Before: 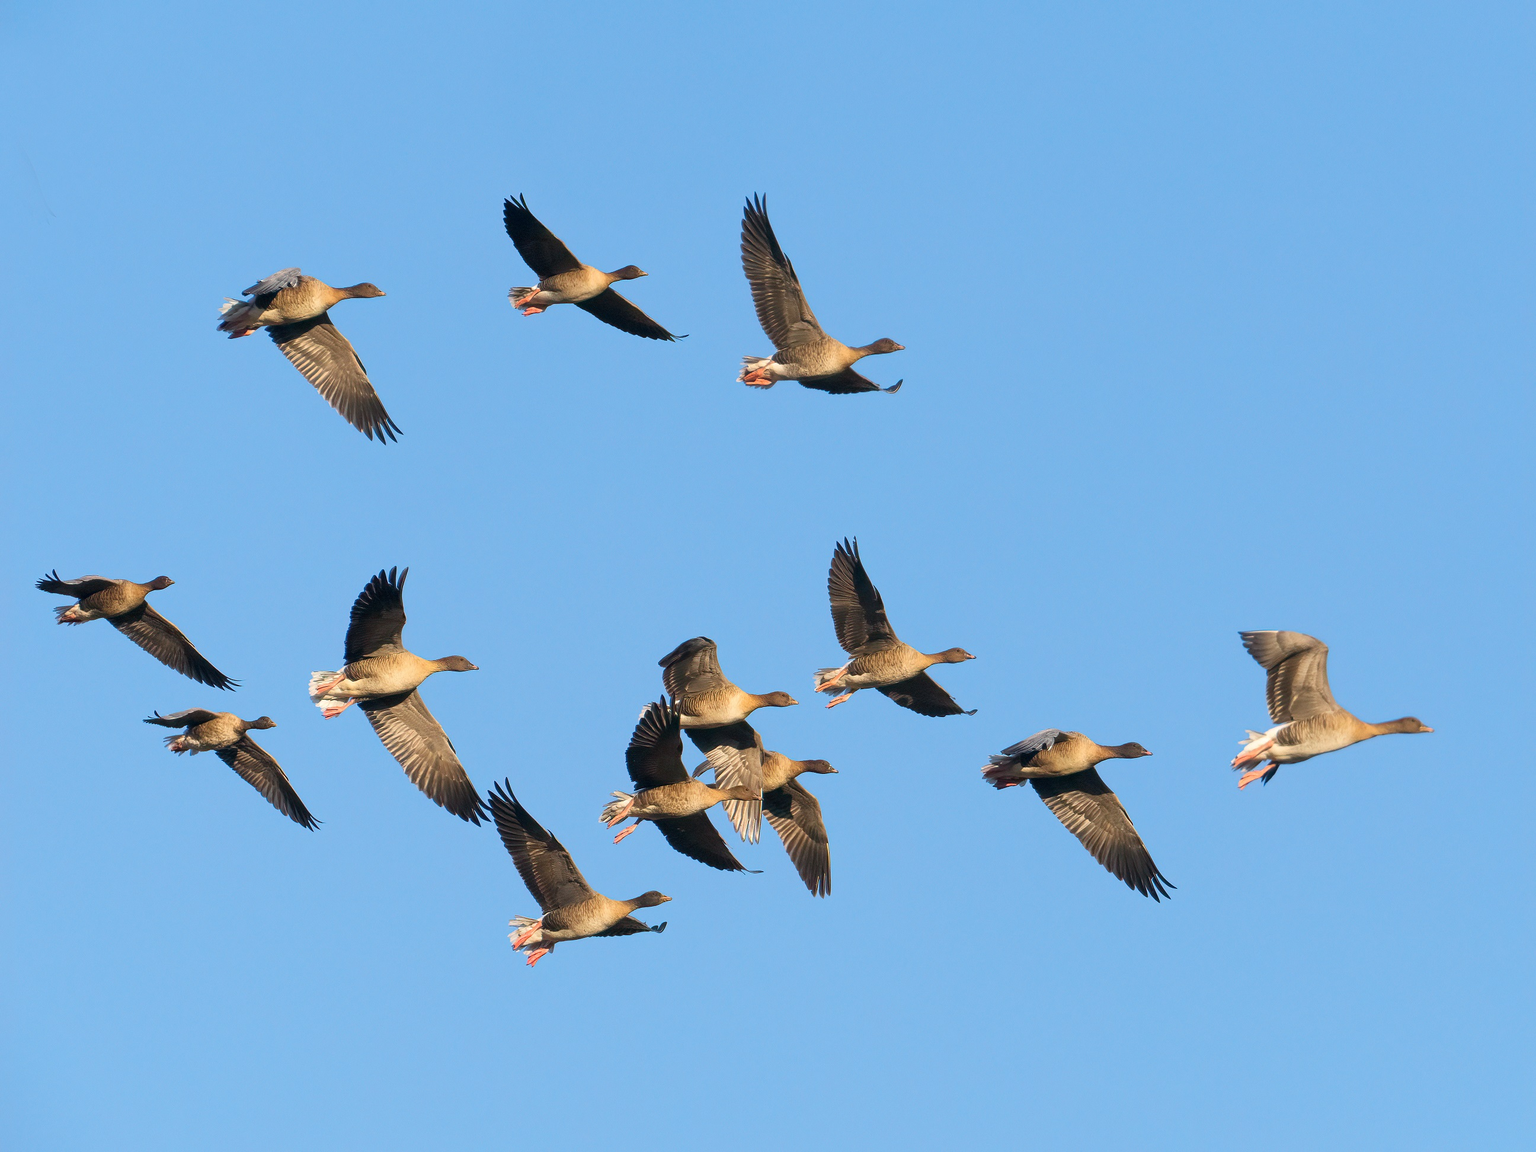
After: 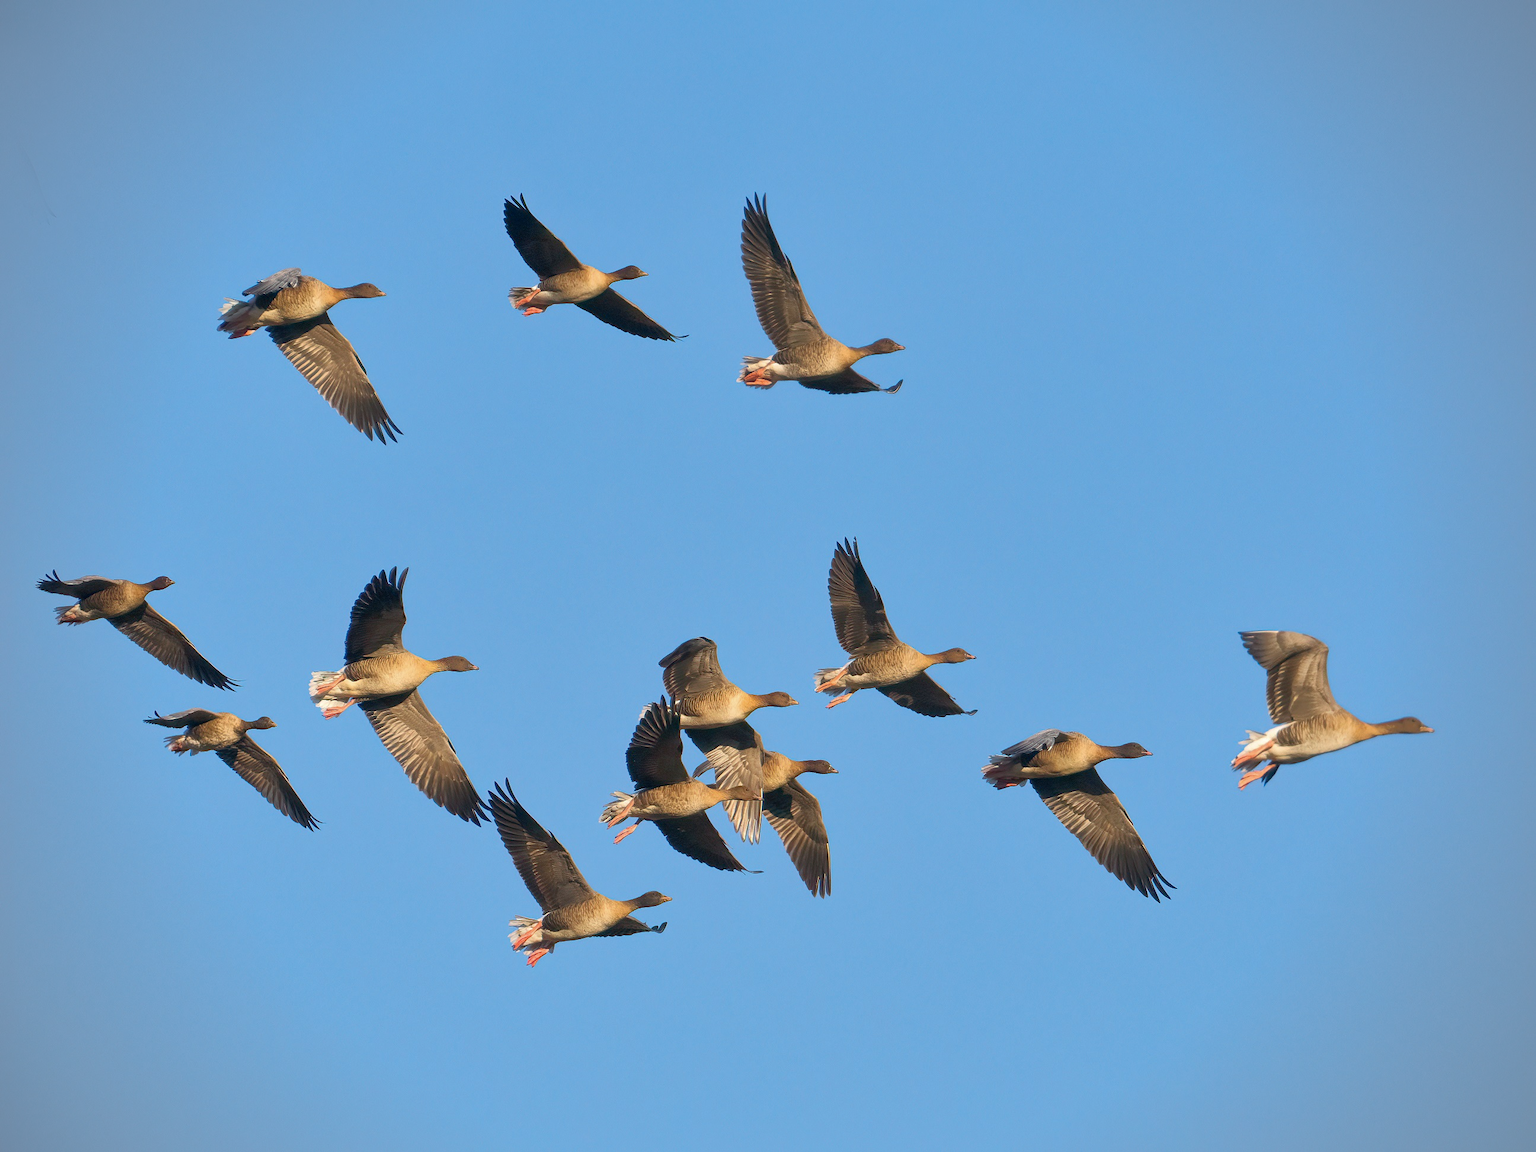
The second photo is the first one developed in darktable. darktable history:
vignetting: fall-off radius 60.92%
shadows and highlights: on, module defaults
